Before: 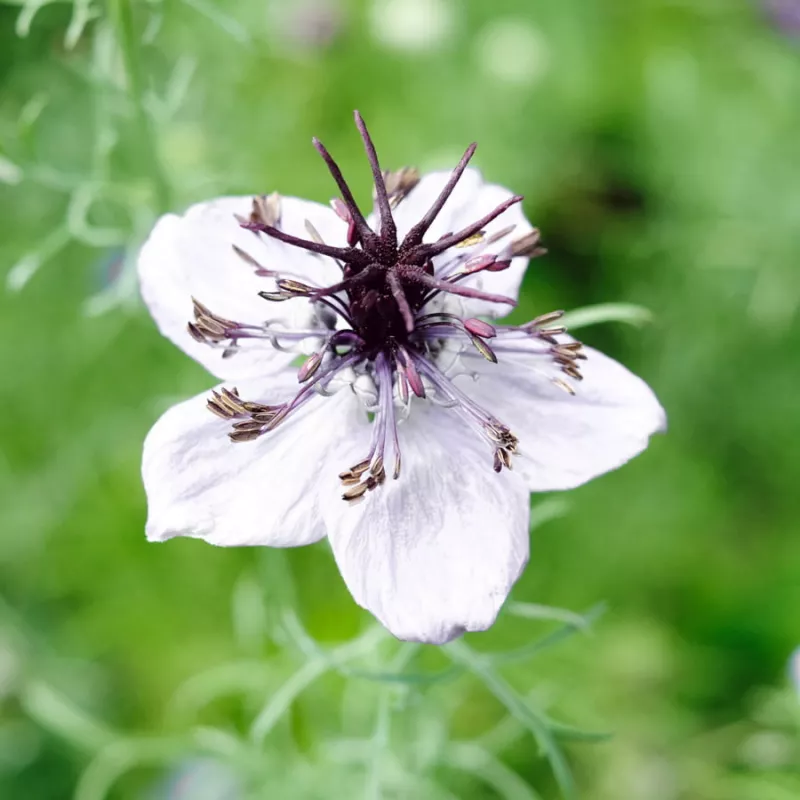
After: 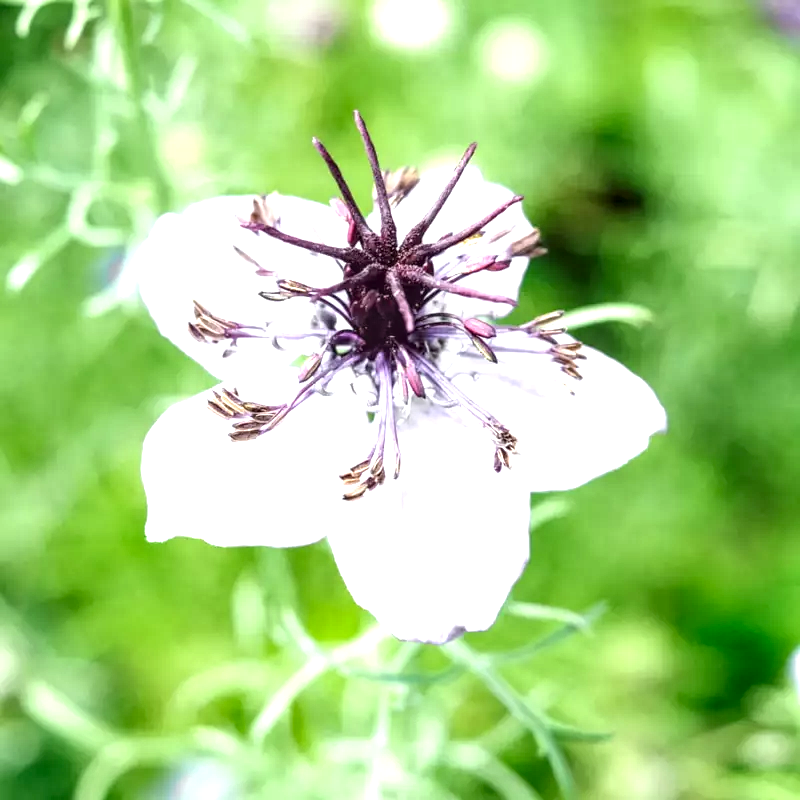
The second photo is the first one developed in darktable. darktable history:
exposure: black level correction 0.001, exposure 0.956 EV, compensate exposure bias true, compensate highlight preservation false
local contrast: detail 150%
